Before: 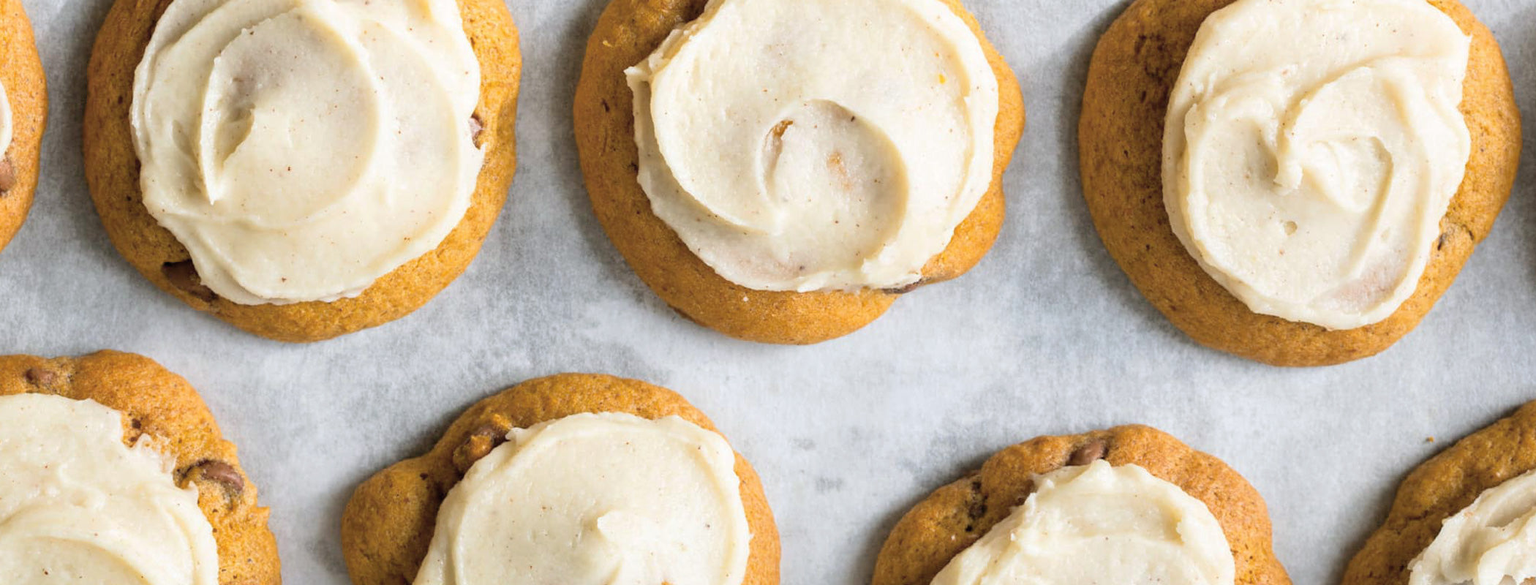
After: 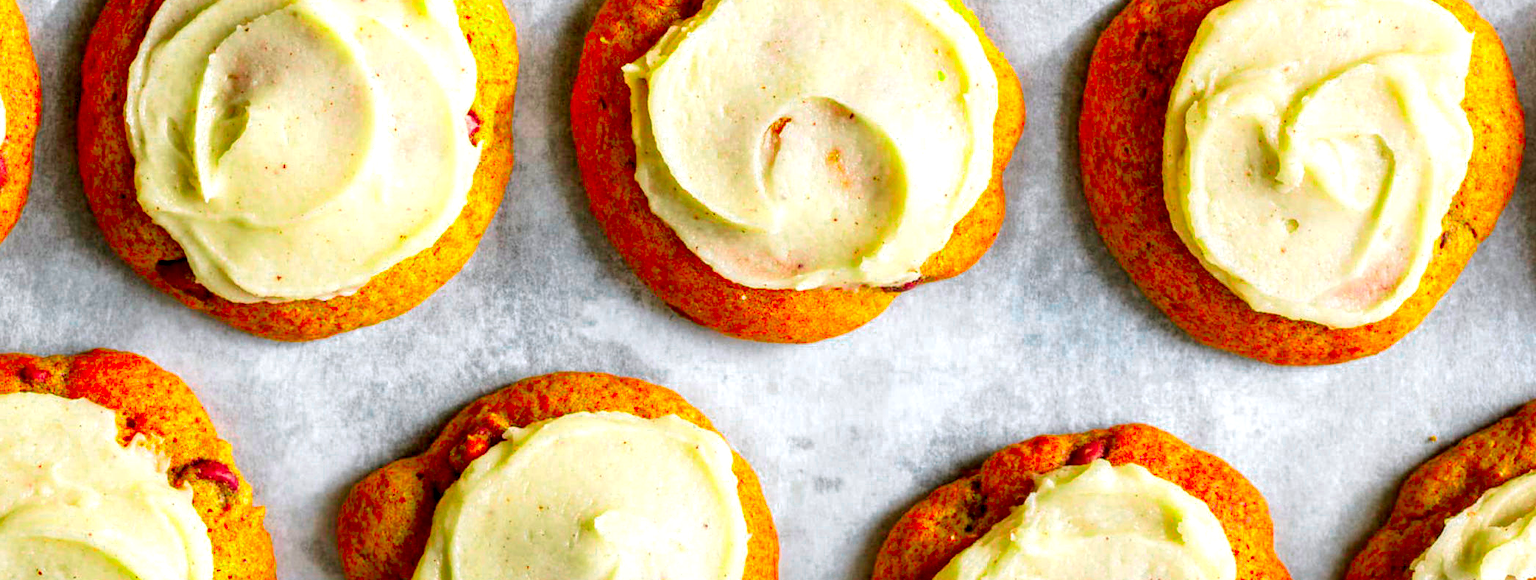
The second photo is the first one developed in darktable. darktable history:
color correction: highlights b* -0.059, saturation 2.17
crop: left 0.437%, top 0.665%, right 0.165%, bottom 0.703%
color zones: curves: ch0 [(0, 0.533) (0.126, 0.533) (0.234, 0.533) (0.368, 0.357) (0.5, 0.5) (0.625, 0.5) (0.74, 0.637) (0.875, 0.5)]; ch1 [(0.004, 0.708) (0.129, 0.662) (0.25, 0.5) (0.375, 0.331) (0.496, 0.396) (0.625, 0.649) (0.739, 0.26) (0.875, 0.5) (1, 0.478)]; ch2 [(0, 0.409) (0.132, 0.403) (0.236, 0.558) (0.379, 0.448) (0.5, 0.5) (0.625, 0.5) (0.691, 0.39) (0.875, 0.5)]
local contrast: highlights 60%, shadows 60%, detail 160%
